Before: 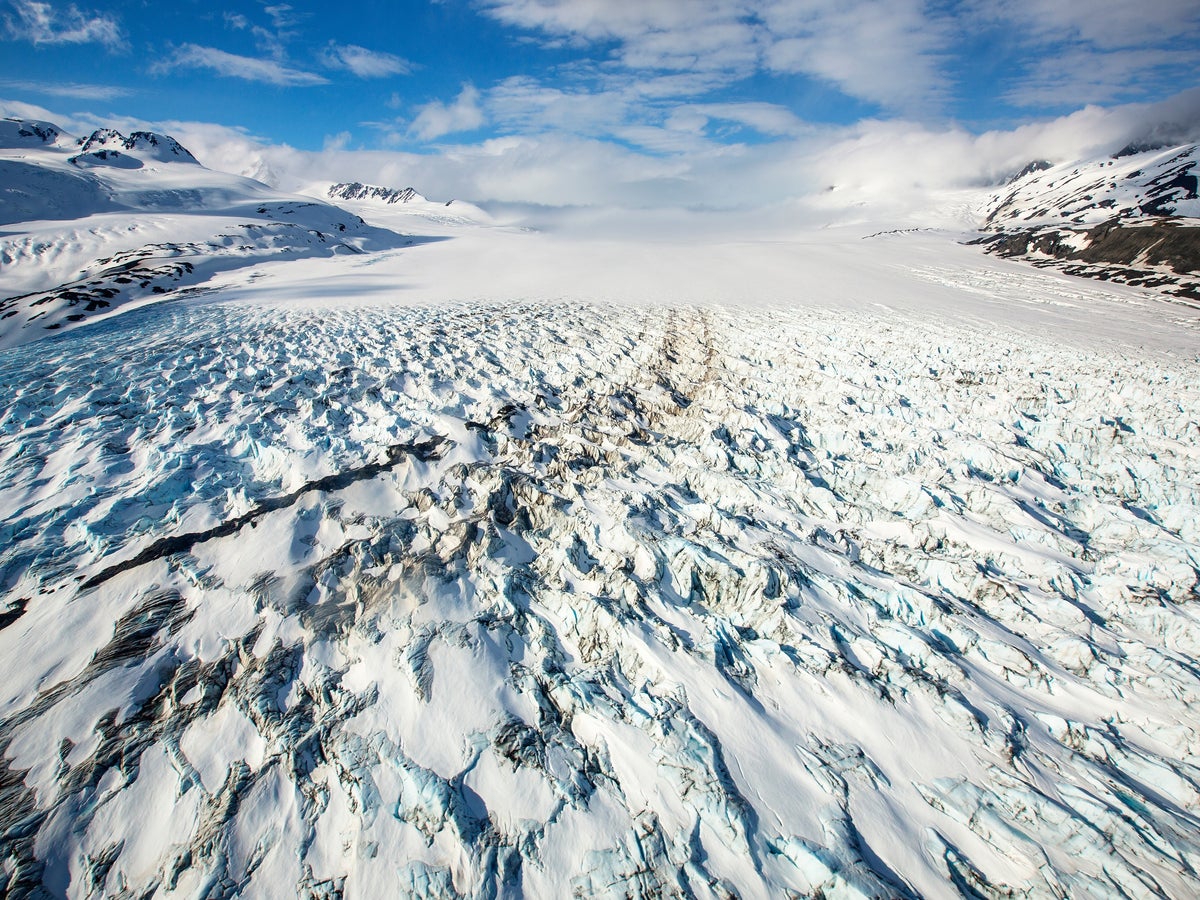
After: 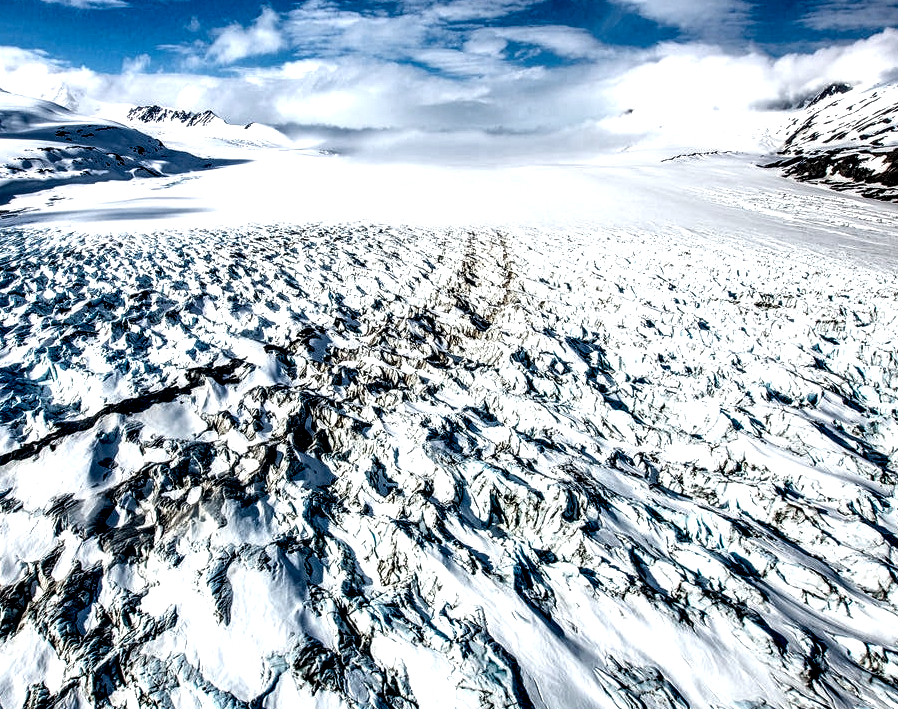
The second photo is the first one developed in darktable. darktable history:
crop: left 16.768%, top 8.653%, right 8.362%, bottom 12.485%
white balance: red 0.967, blue 1.049
local contrast: highlights 115%, shadows 42%, detail 293%
